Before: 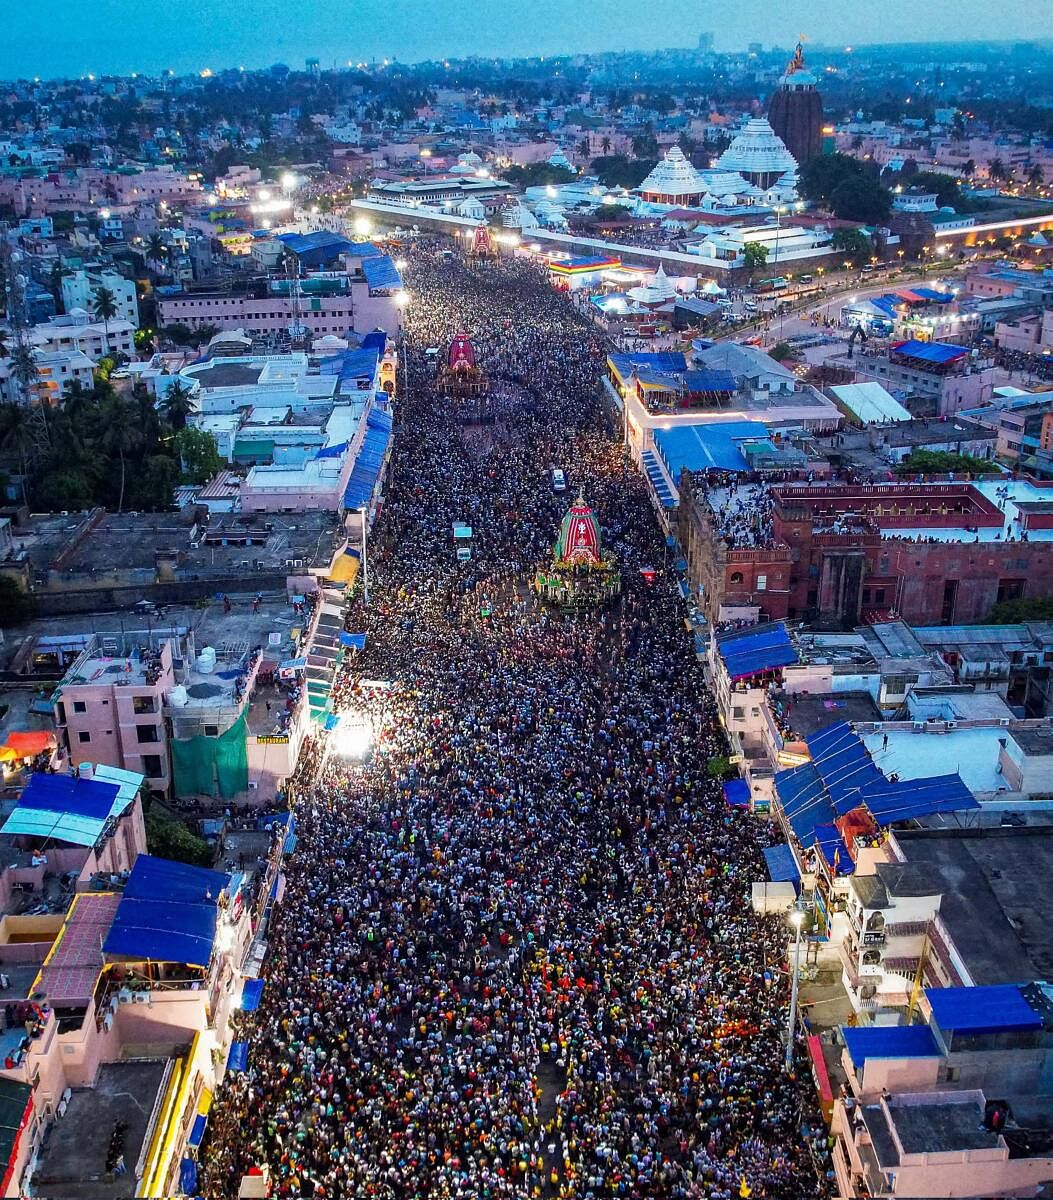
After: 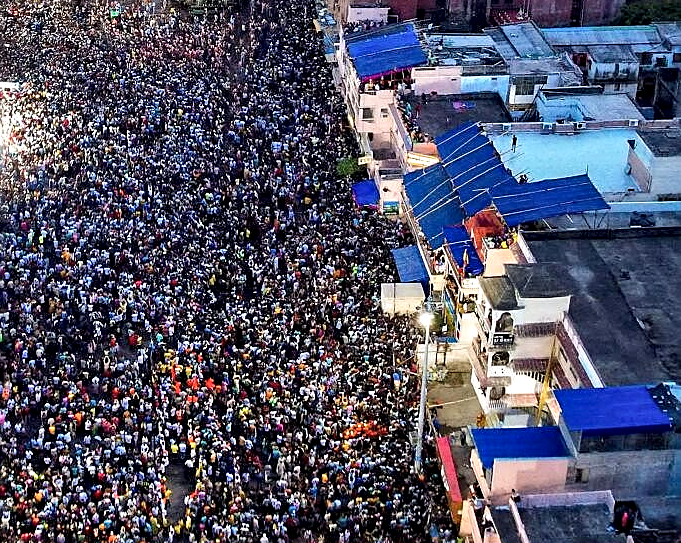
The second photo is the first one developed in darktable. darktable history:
sharpen: on, module defaults
crop and rotate: left 35.324%, top 49.921%, bottom 4.787%
shadows and highlights: shadows 53.22, soften with gaussian
contrast equalizer: octaves 7, y [[0.514, 0.573, 0.581, 0.508, 0.5, 0.5], [0.5 ×6], [0.5 ×6], [0 ×6], [0 ×6]]
